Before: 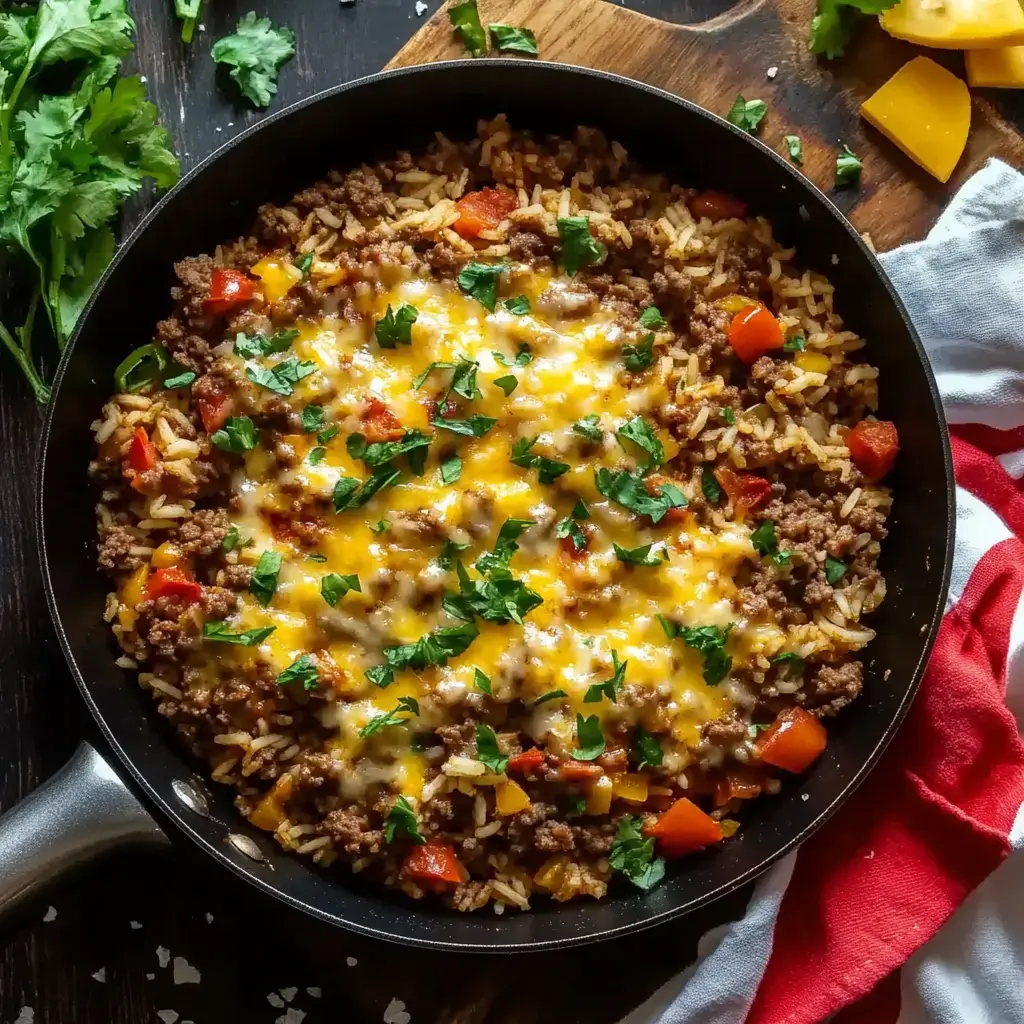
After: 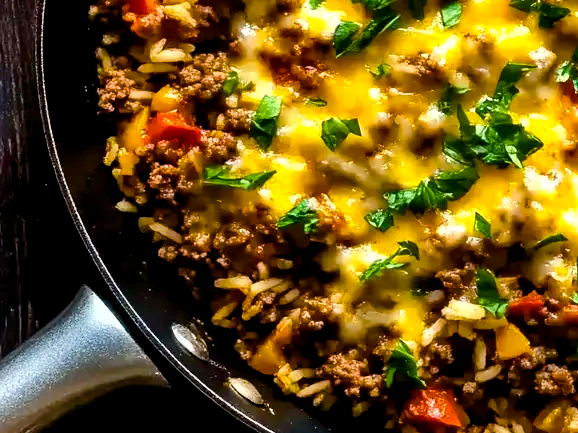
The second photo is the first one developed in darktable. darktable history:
crop: top 44.542%, right 43.526%, bottom 13.143%
shadows and highlights: shadows 49.42, highlights -40.78, soften with gaussian
color balance rgb: power › hue 312.29°, global offset › luminance -0.495%, linear chroma grading › shadows -8.245%, linear chroma grading › global chroma 9.98%, perceptual saturation grading › global saturation 20%, perceptual saturation grading › highlights -25.79%, perceptual saturation grading › shadows 49.219%, perceptual brilliance grading › global brilliance -5.795%, perceptual brilliance grading › highlights 24.488%, perceptual brilliance grading › mid-tones 7.375%, perceptual brilliance grading › shadows -4.729%, global vibrance 19.618%
